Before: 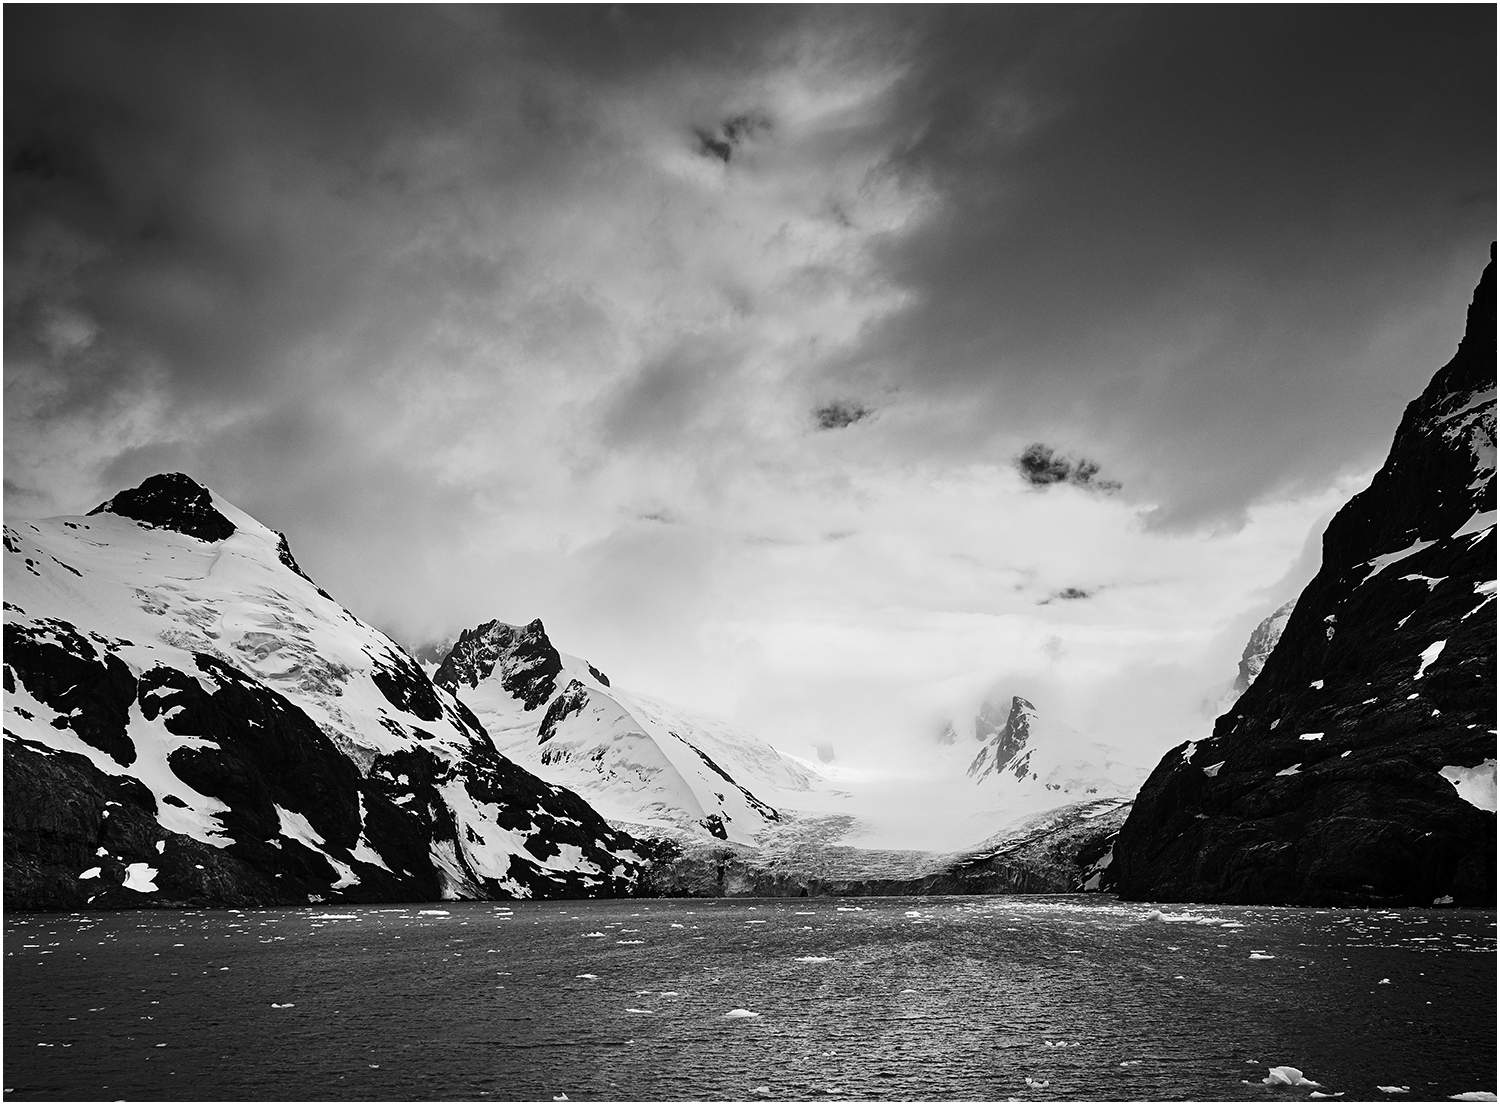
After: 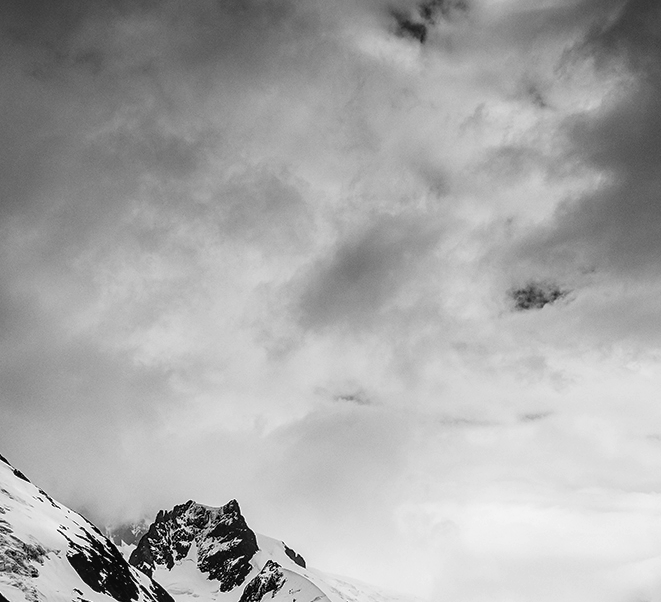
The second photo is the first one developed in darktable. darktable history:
local contrast: detail 130%
crop: left 20.331%, top 10.846%, right 35.6%, bottom 34.659%
